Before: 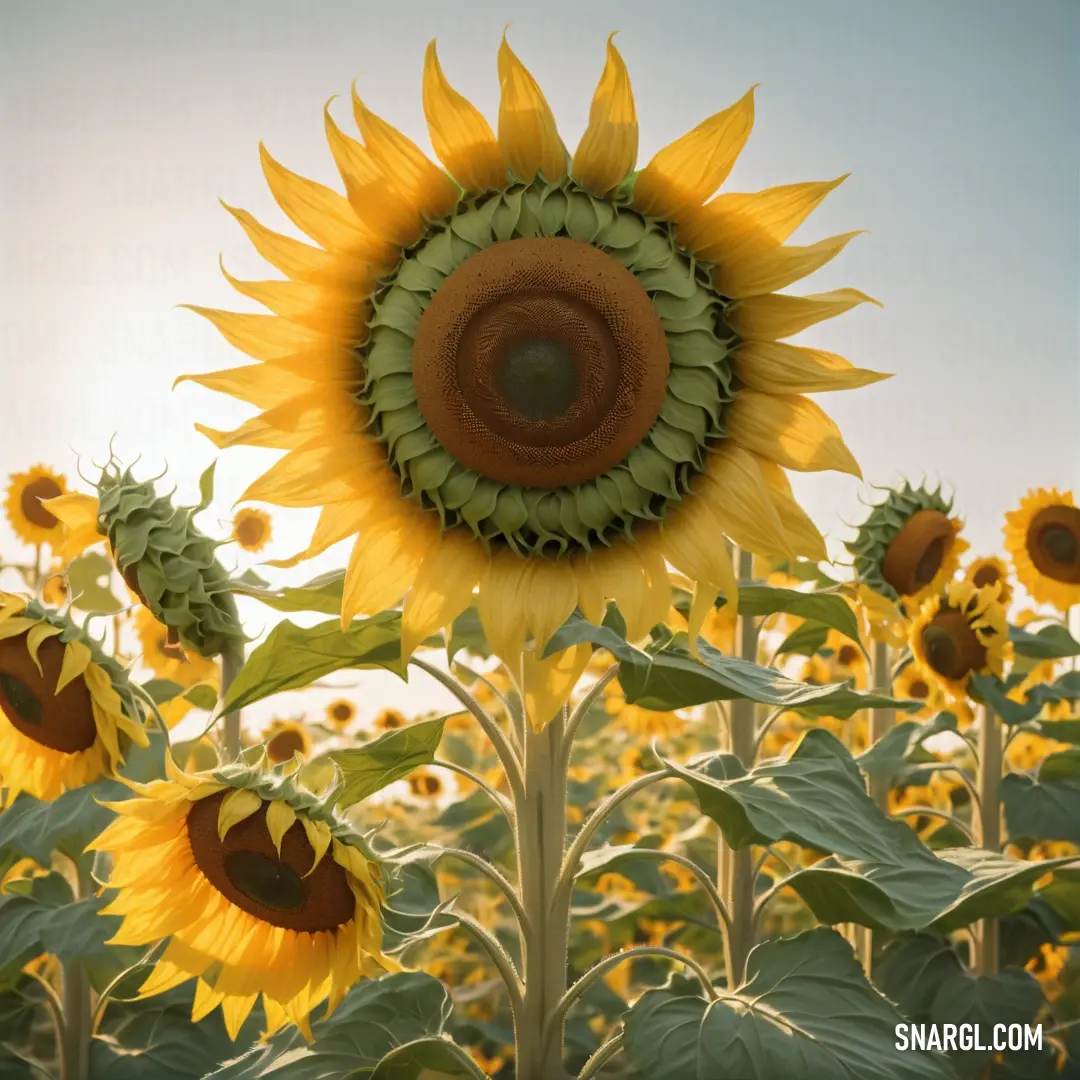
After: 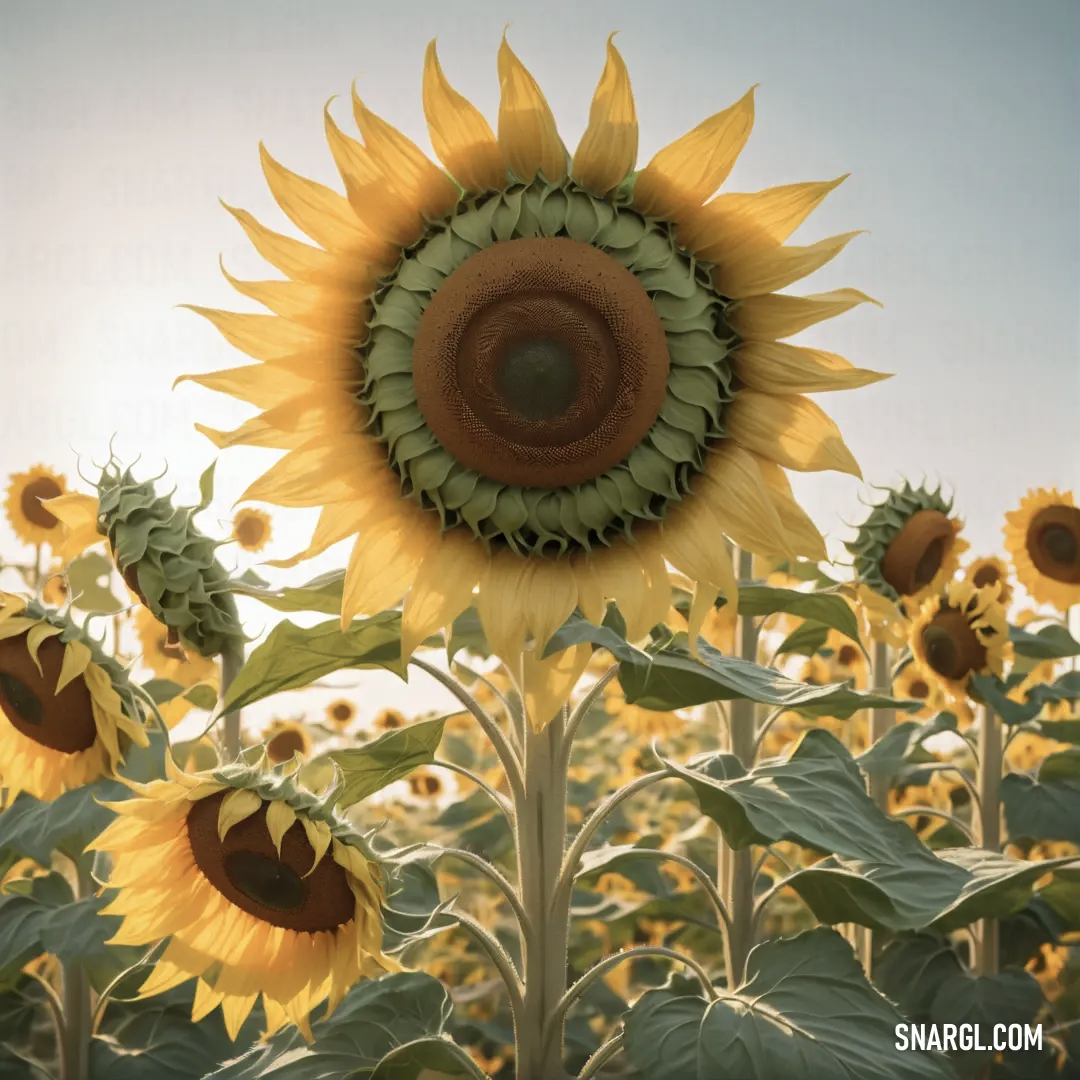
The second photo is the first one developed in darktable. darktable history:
contrast brightness saturation: contrast 0.059, brightness -0.007, saturation -0.235
